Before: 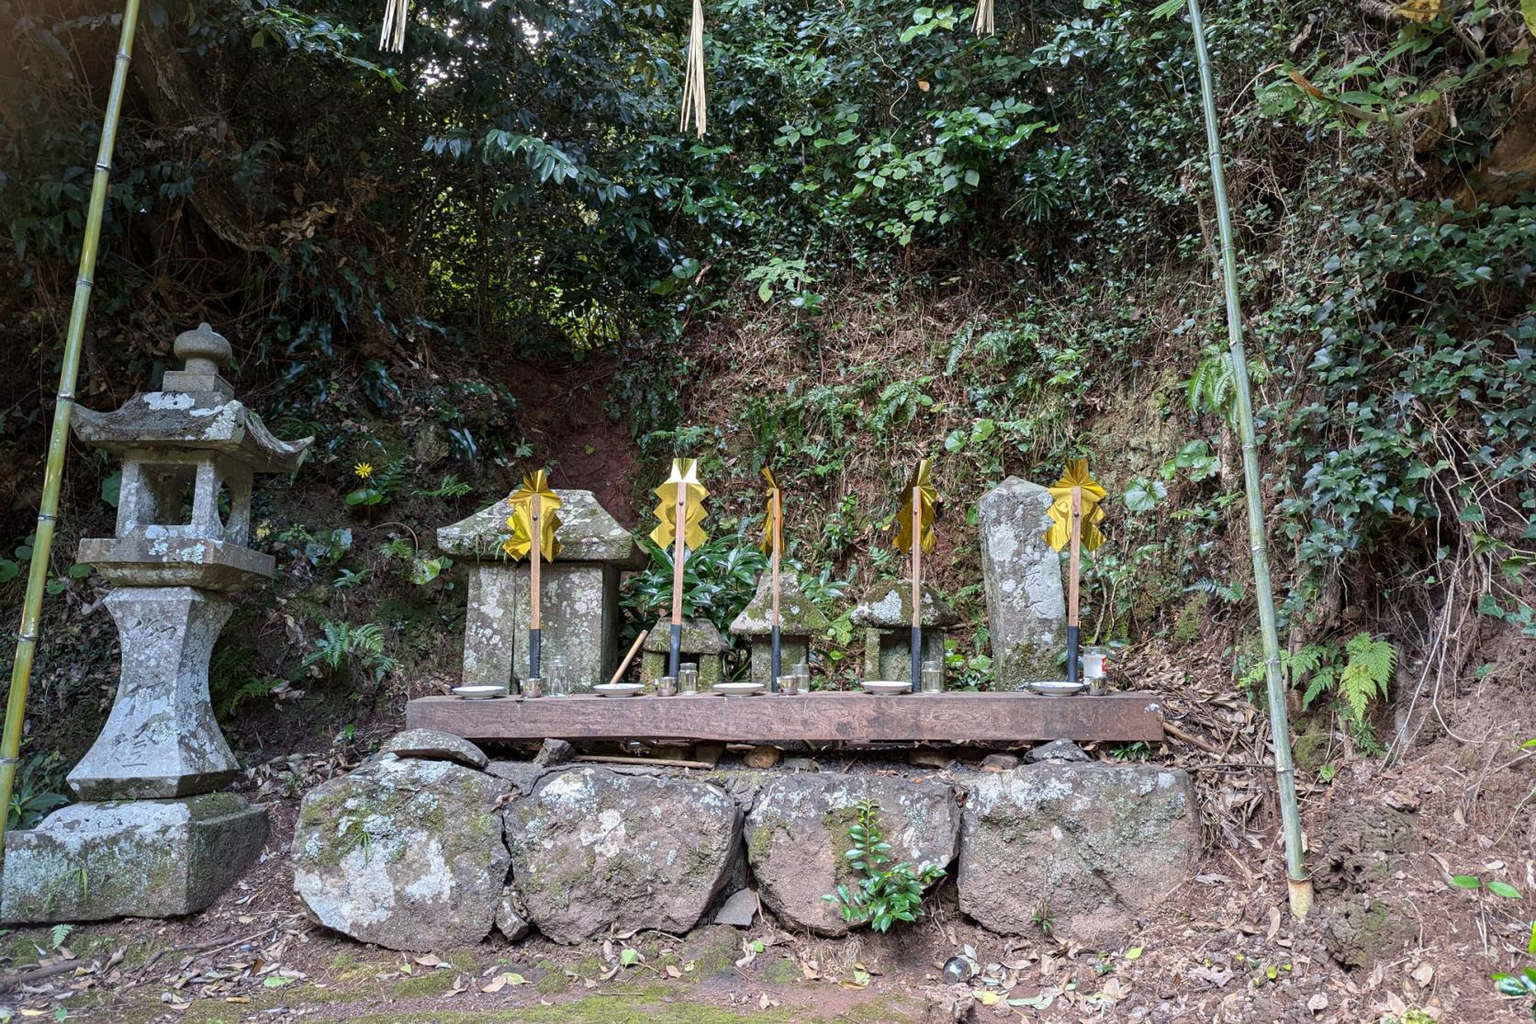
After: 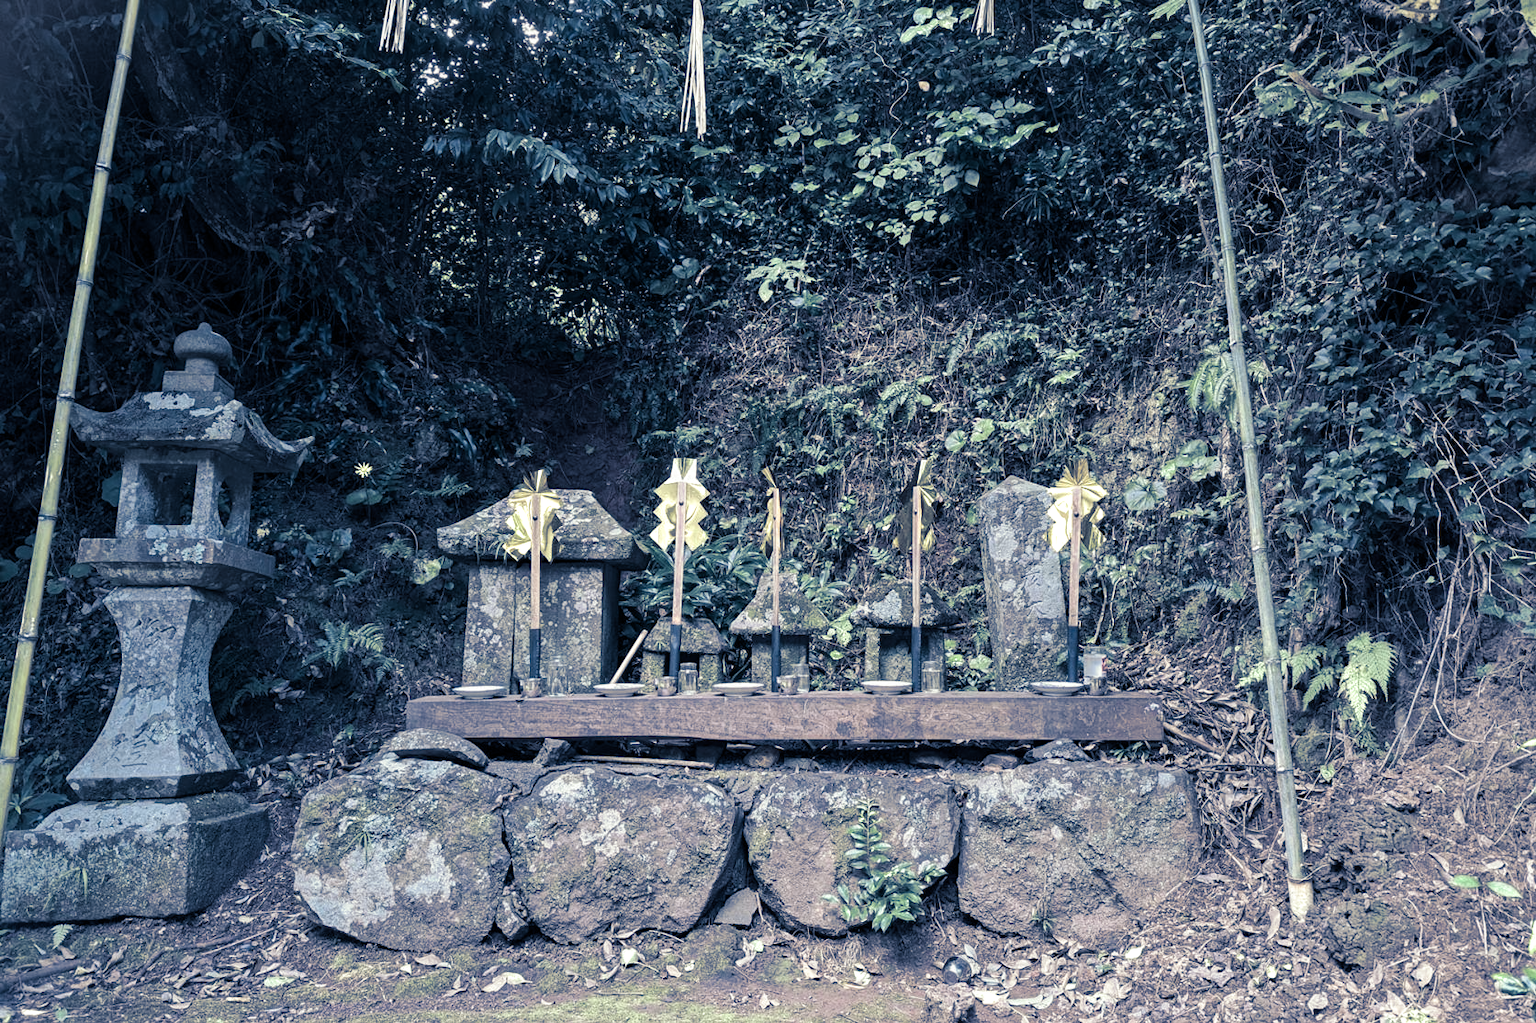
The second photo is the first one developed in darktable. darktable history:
split-toning: shadows › hue 226.8°, shadows › saturation 0.84
exposure: exposure 0 EV, compensate highlight preservation false
color zones: curves: ch0 [(0.25, 0.667) (0.758, 0.368)]; ch1 [(0.215, 0.245) (0.761, 0.373)]; ch2 [(0.247, 0.554) (0.761, 0.436)]
